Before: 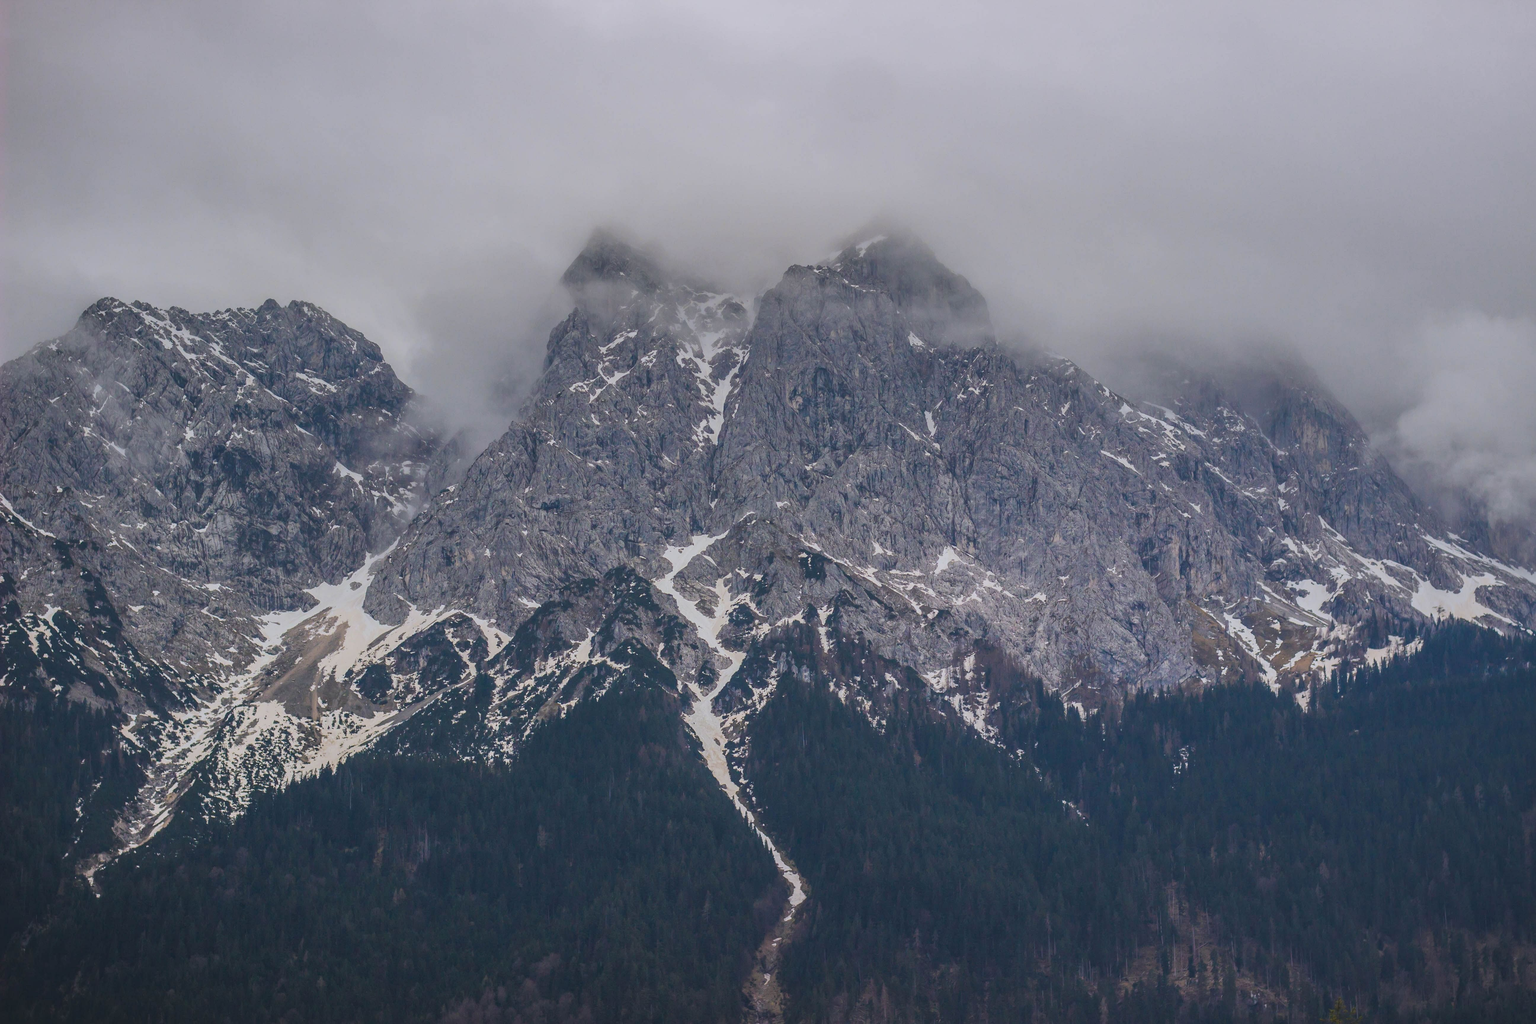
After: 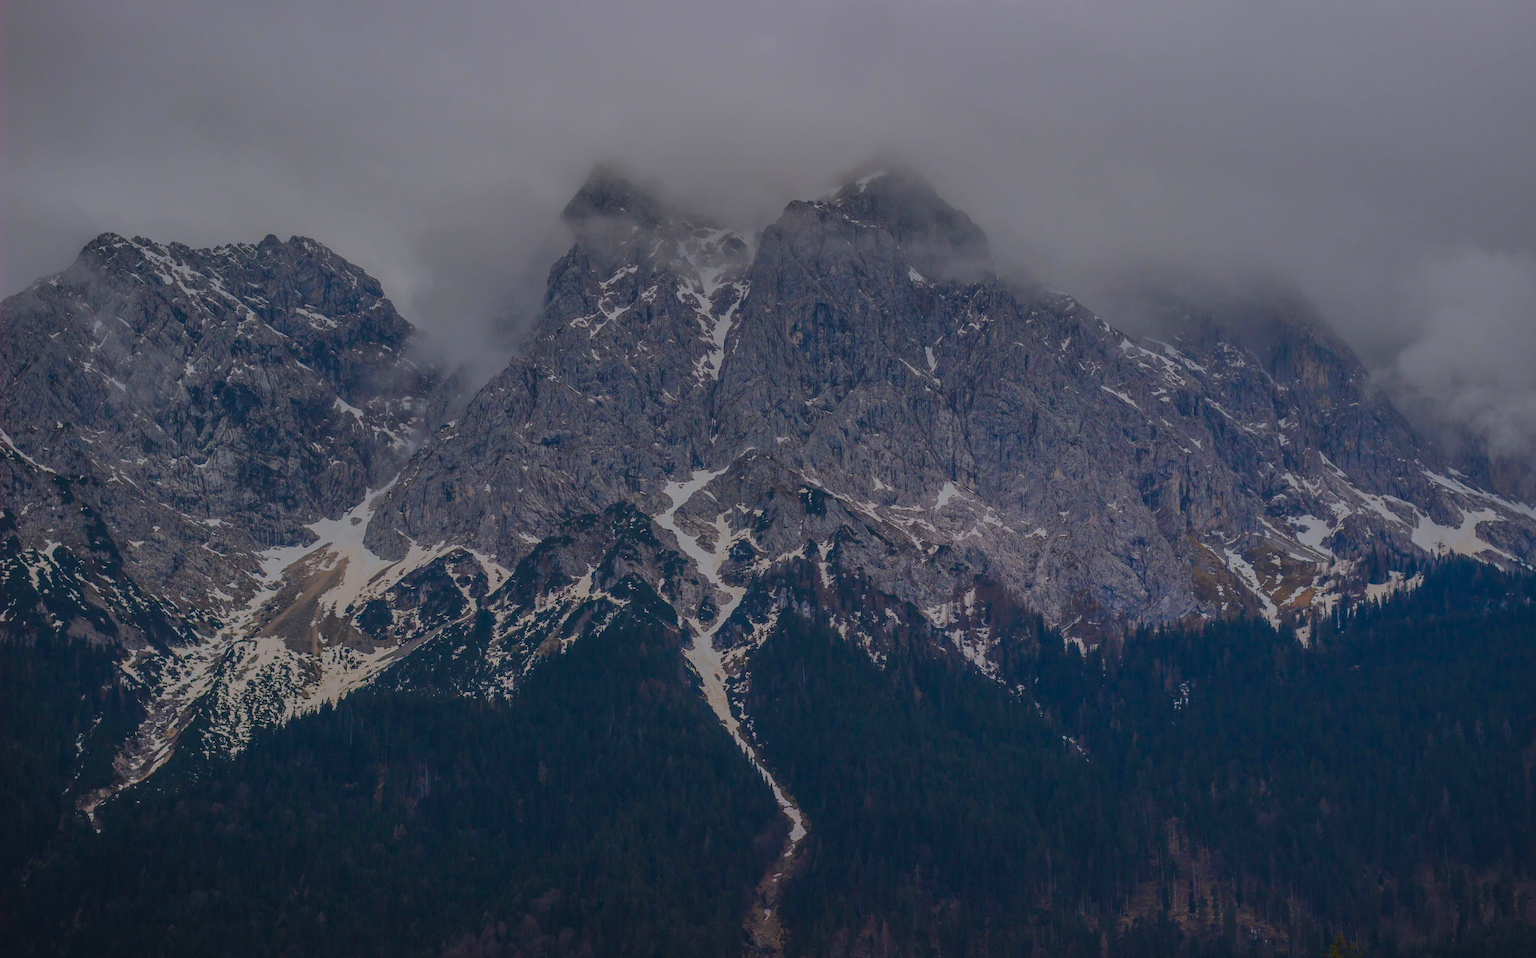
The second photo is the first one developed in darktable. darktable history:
crop and rotate: top 6.356%
contrast brightness saturation: saturation 0.512
exposure: exposure -1.003 EV, compensate exposure bias true, compensate highlight preservation false
